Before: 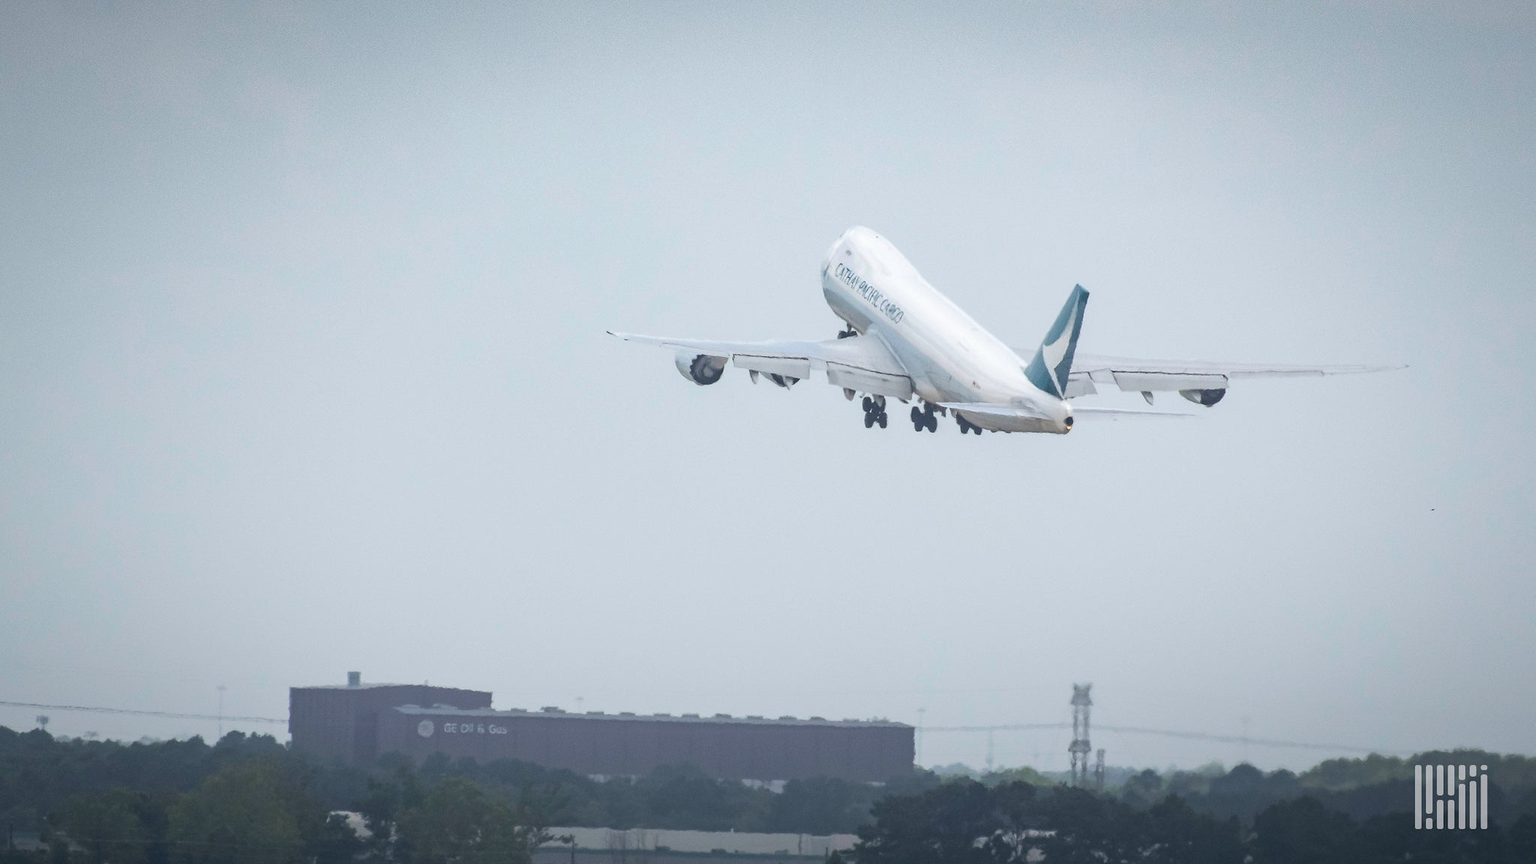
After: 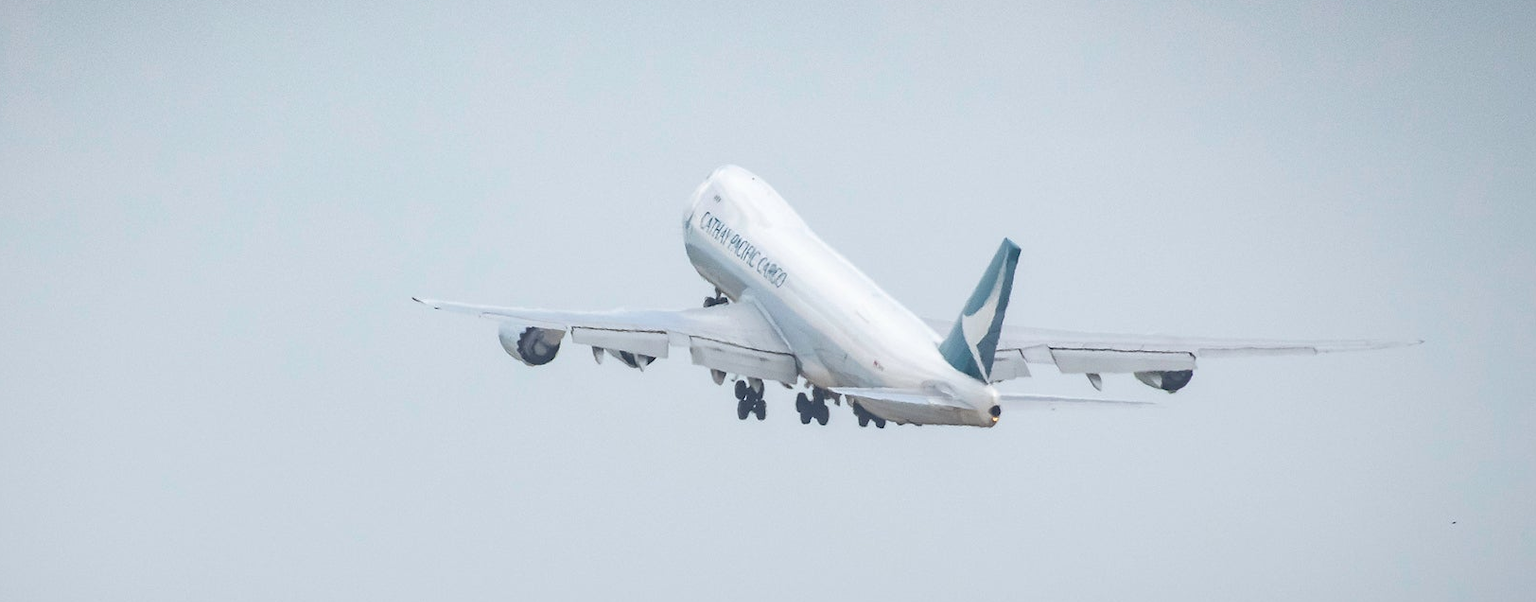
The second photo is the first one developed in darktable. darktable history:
crop: left 18.245%, top 11.089%, right 2.458%, bottom 33.545%
